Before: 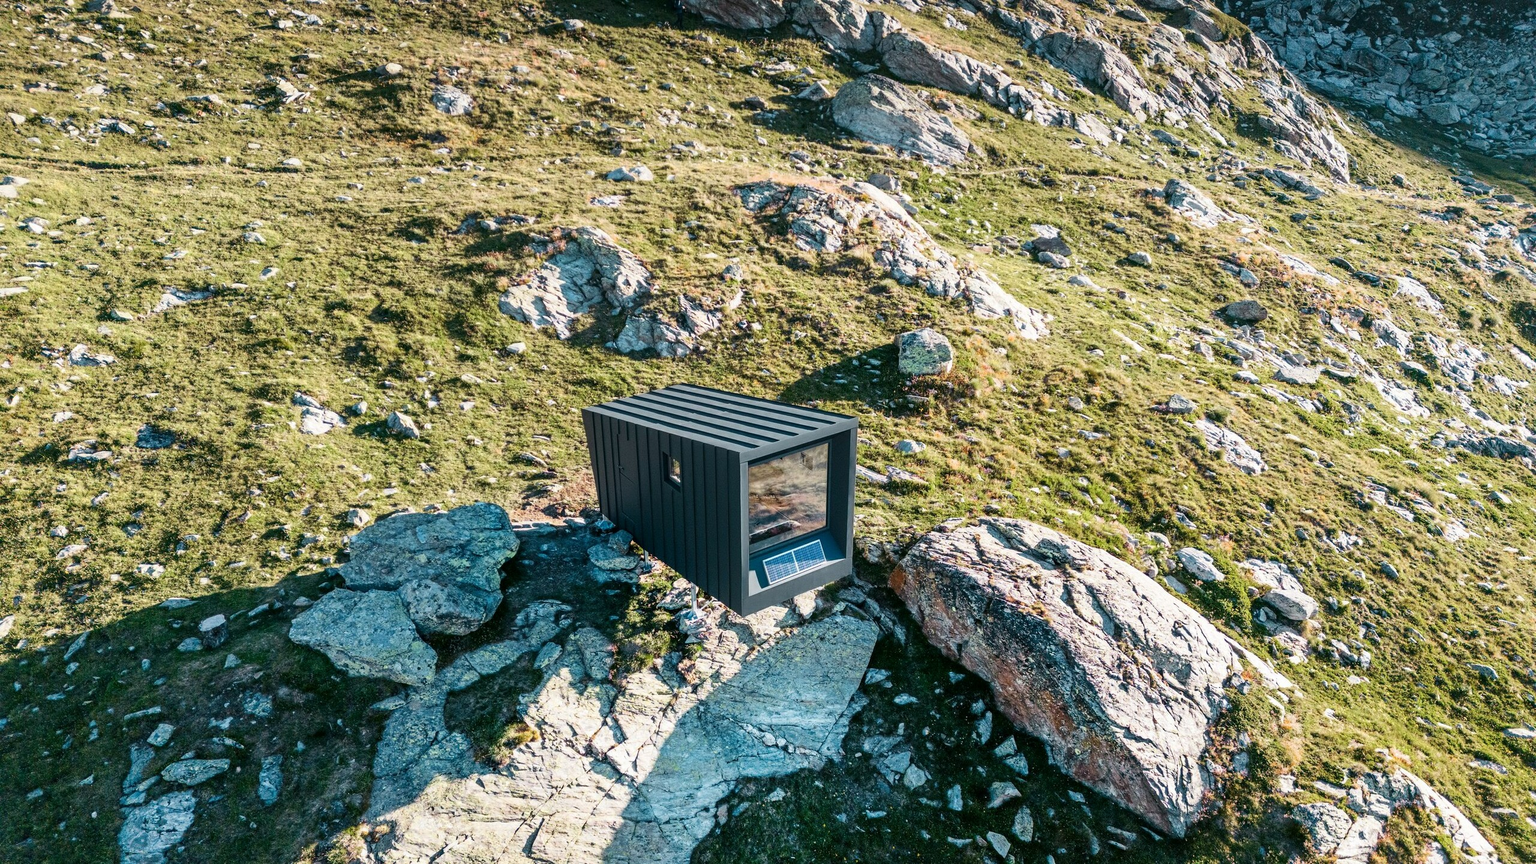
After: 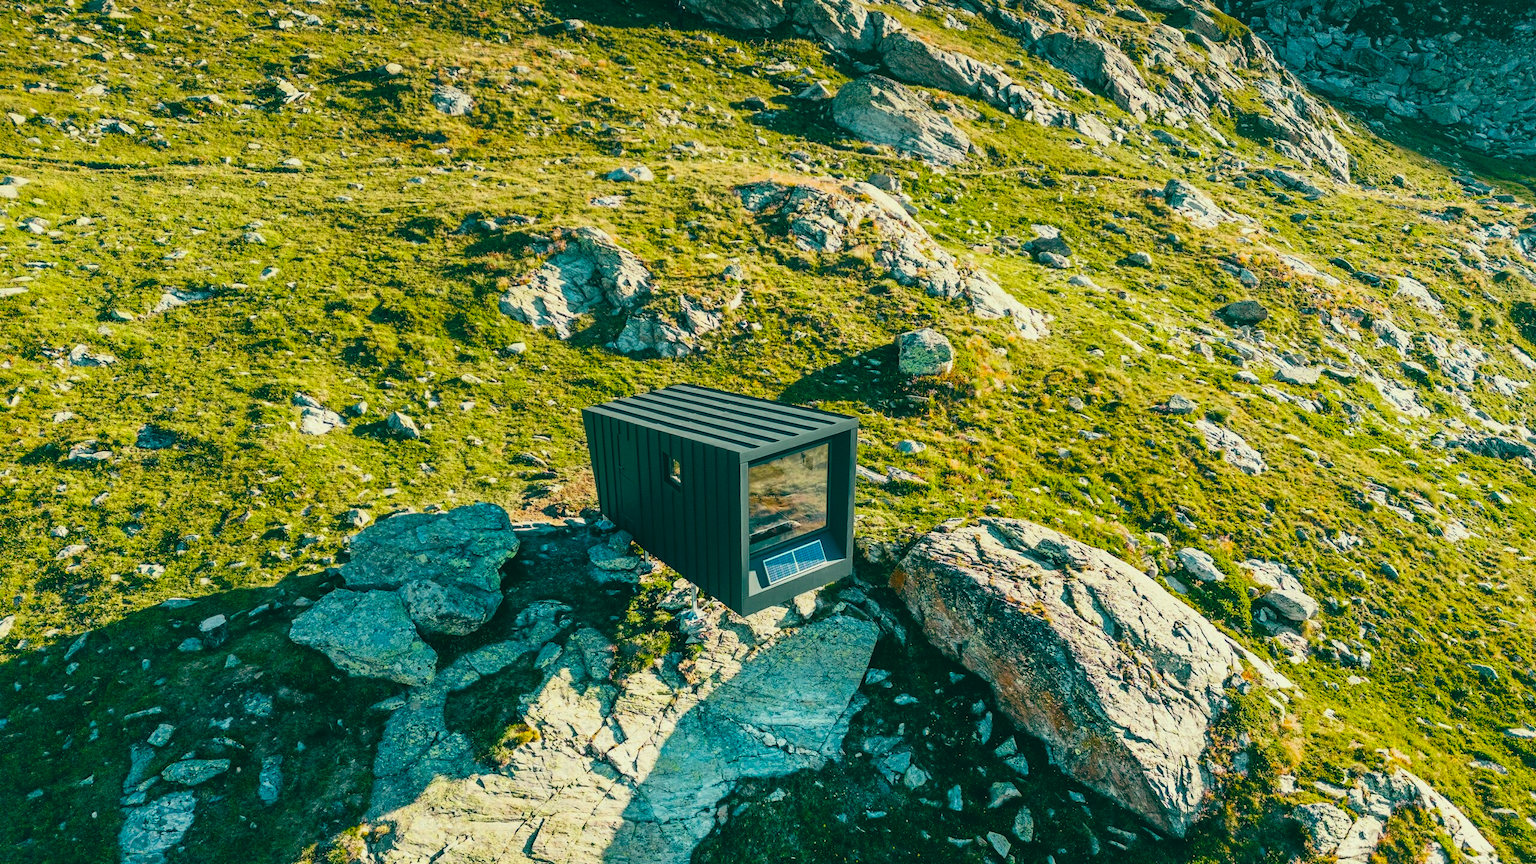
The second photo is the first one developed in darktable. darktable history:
color balance: lift [1.005, 0.99, 1.007, 1.01], gamma [1, 1.034, 1.032, 0.966], gain [0.873, 1.055, 1.067, 0.933]
tone equalizer: on, module defaults
color balance rgb: linear chroma grading › global chroma 15%, perceptual saturation grading › global saturation 30%
